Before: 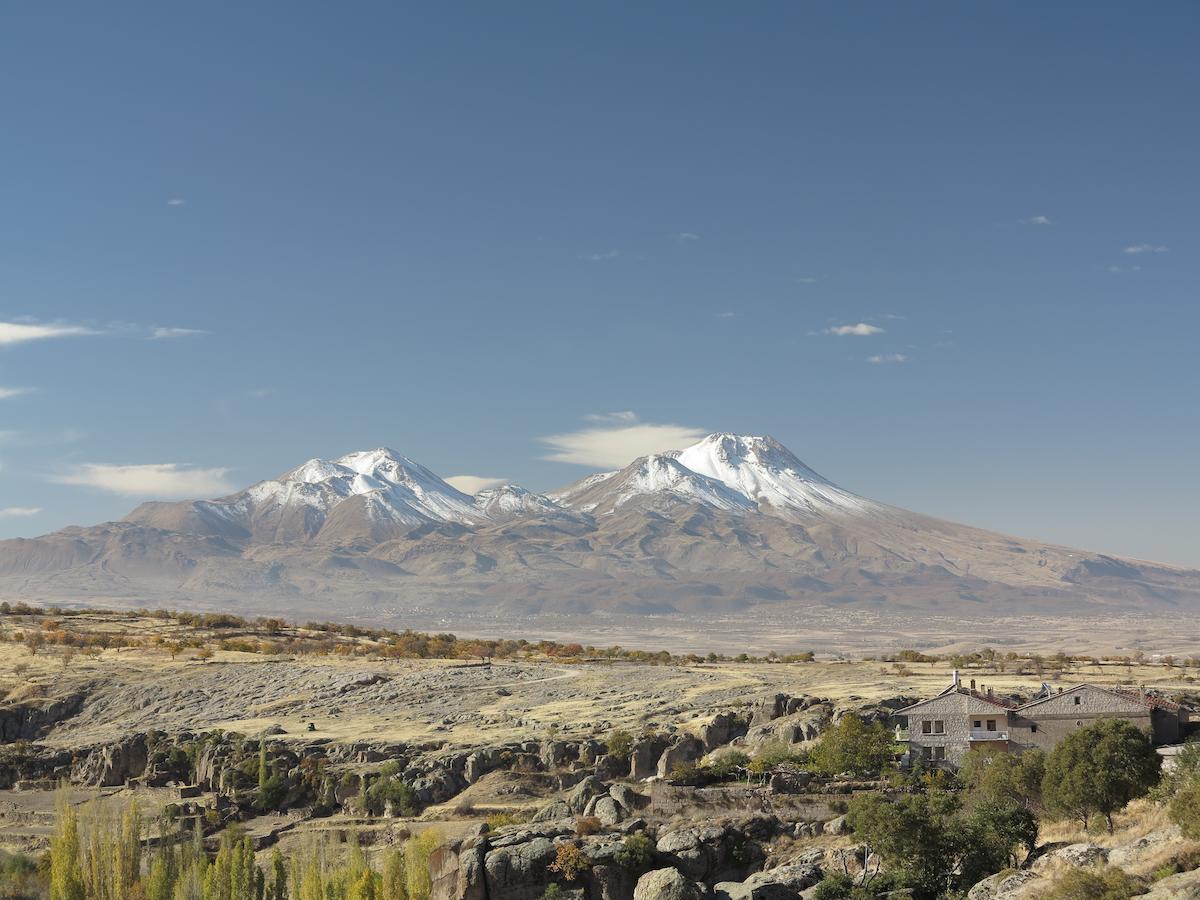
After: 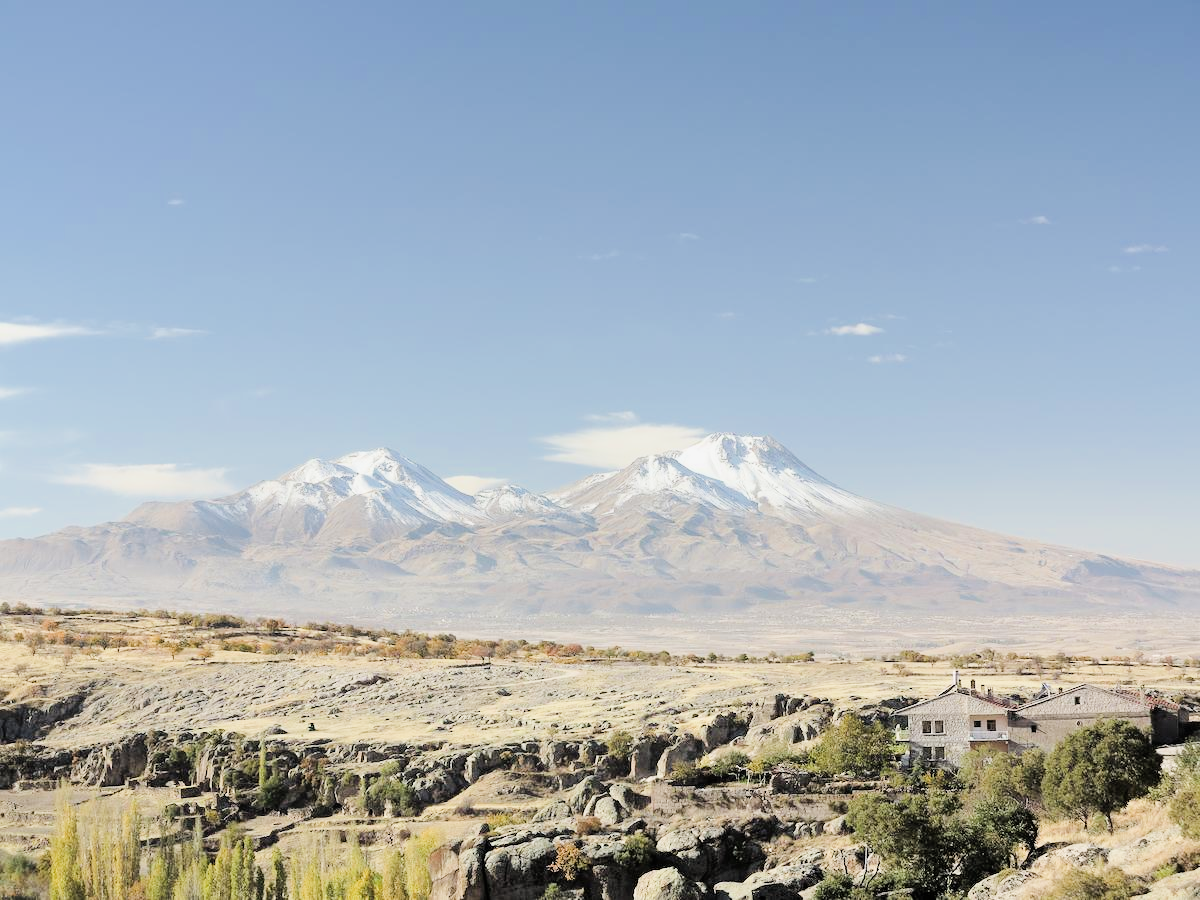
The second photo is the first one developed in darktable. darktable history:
tone equalizer: -8 EV -0.75 EV, -7 EV -0.7 EV, -6 EV -0.6 EV, -5 EV -0.4 EV, -3 EV 0.4 EV, -2 EV 0.6 EV, -1 EV 0.7 EV, +0 EV 0.75 EV, edges refinement/feathering 500, mask exposure compensation -1.57 EV, preserve details no
exposure: black level correction 0, exposure 0.953 EV, compensate exposure bias true, compensate highlight preservation false
filmic rgb: black relative exposure -7.15 EV, white relative exposure 5.36 EV, hardness 3.02
